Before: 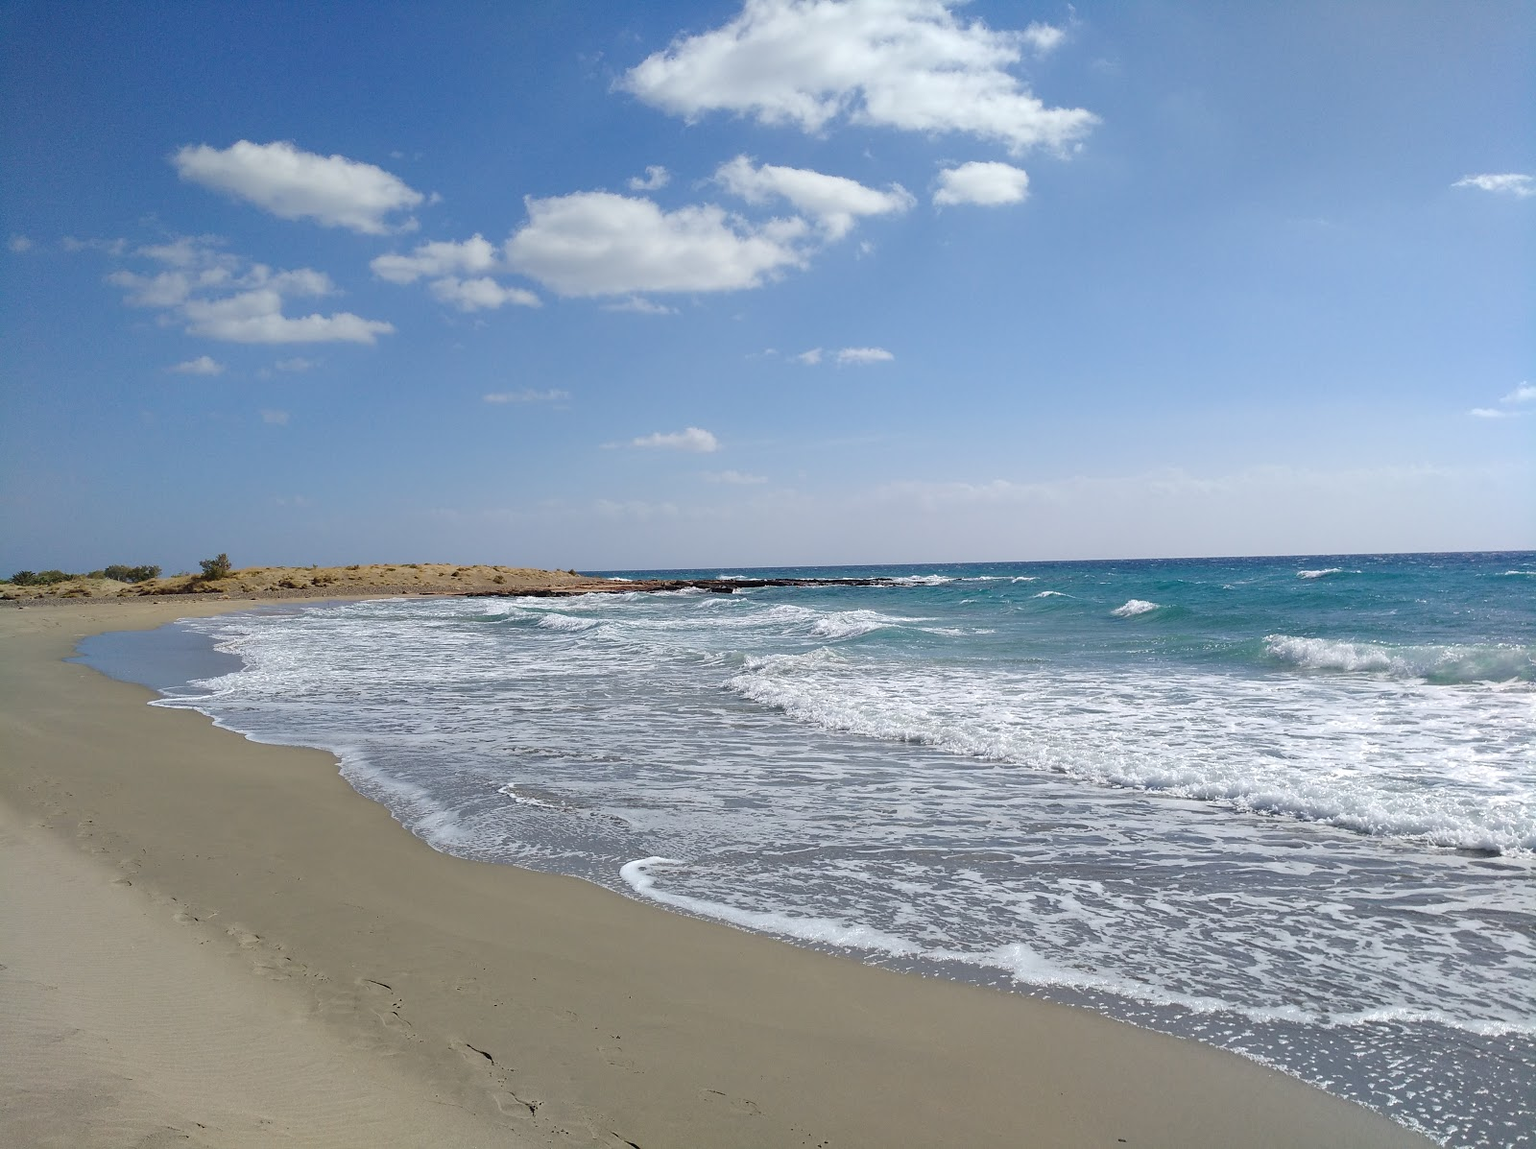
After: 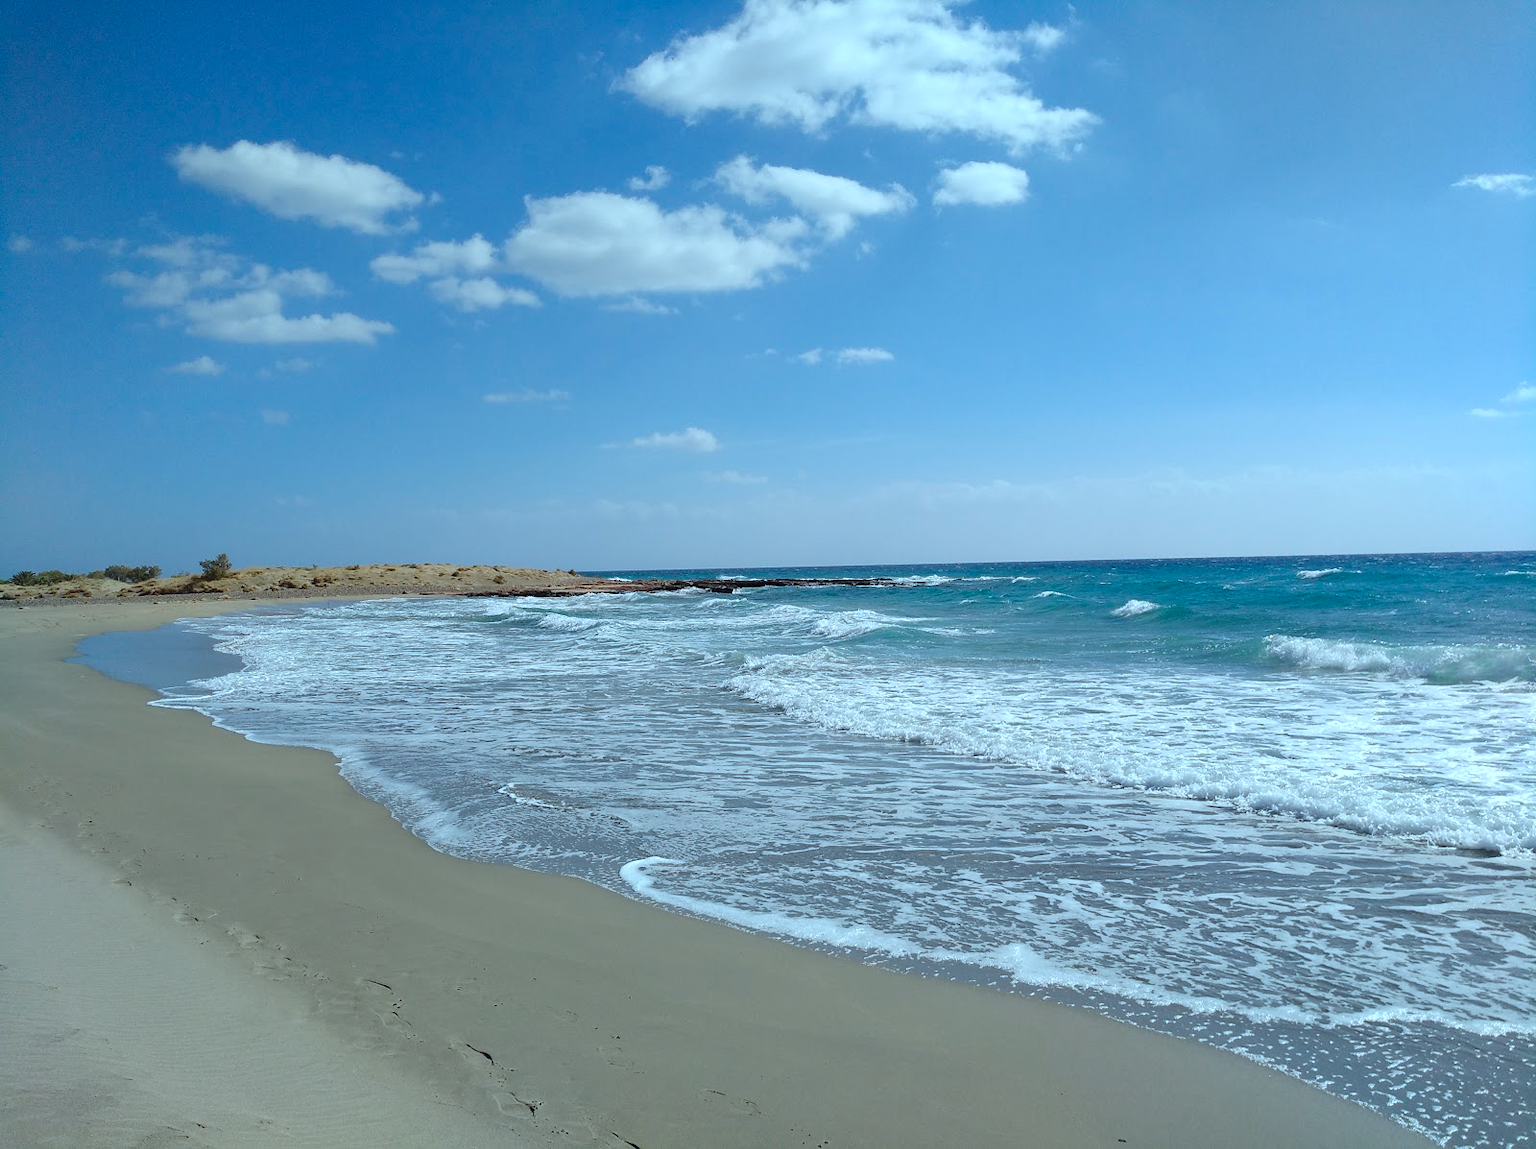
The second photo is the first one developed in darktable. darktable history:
color correction: highlights a* -12.06, highlights b* -14.85
